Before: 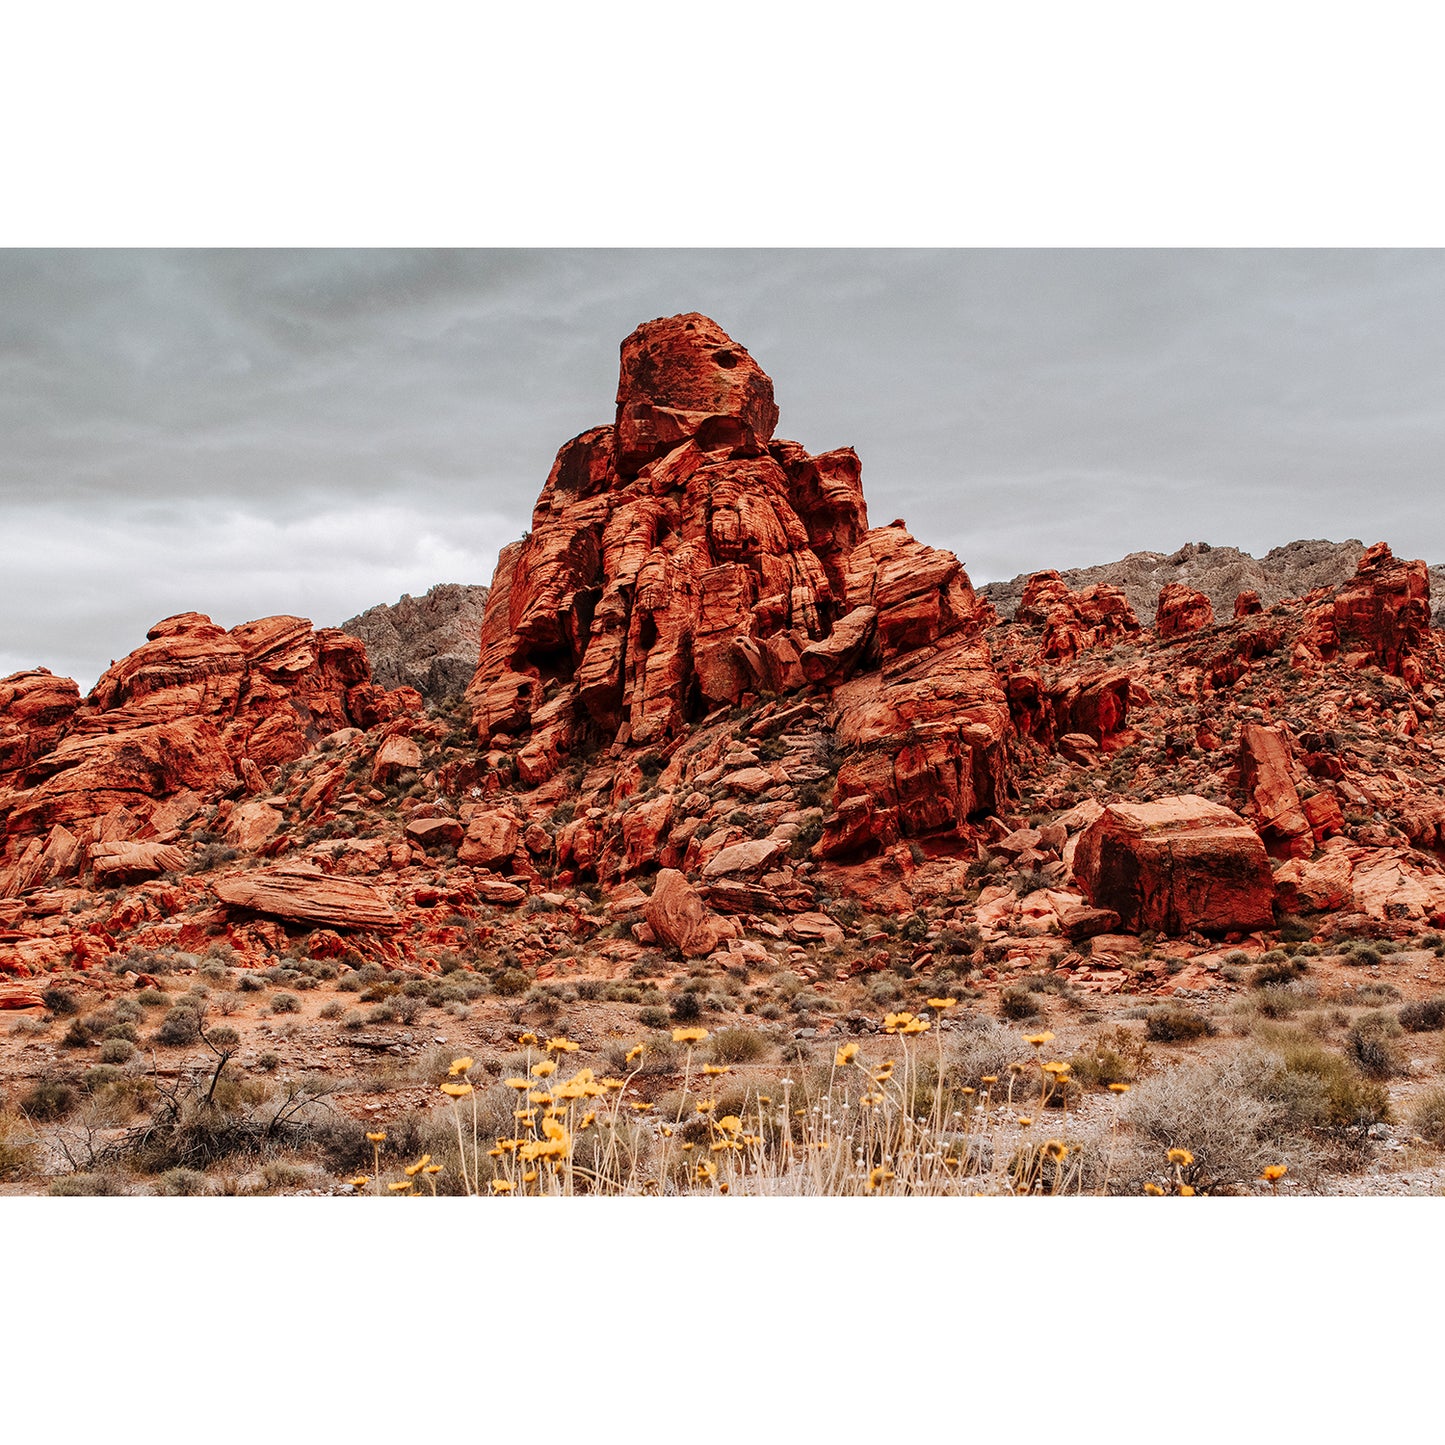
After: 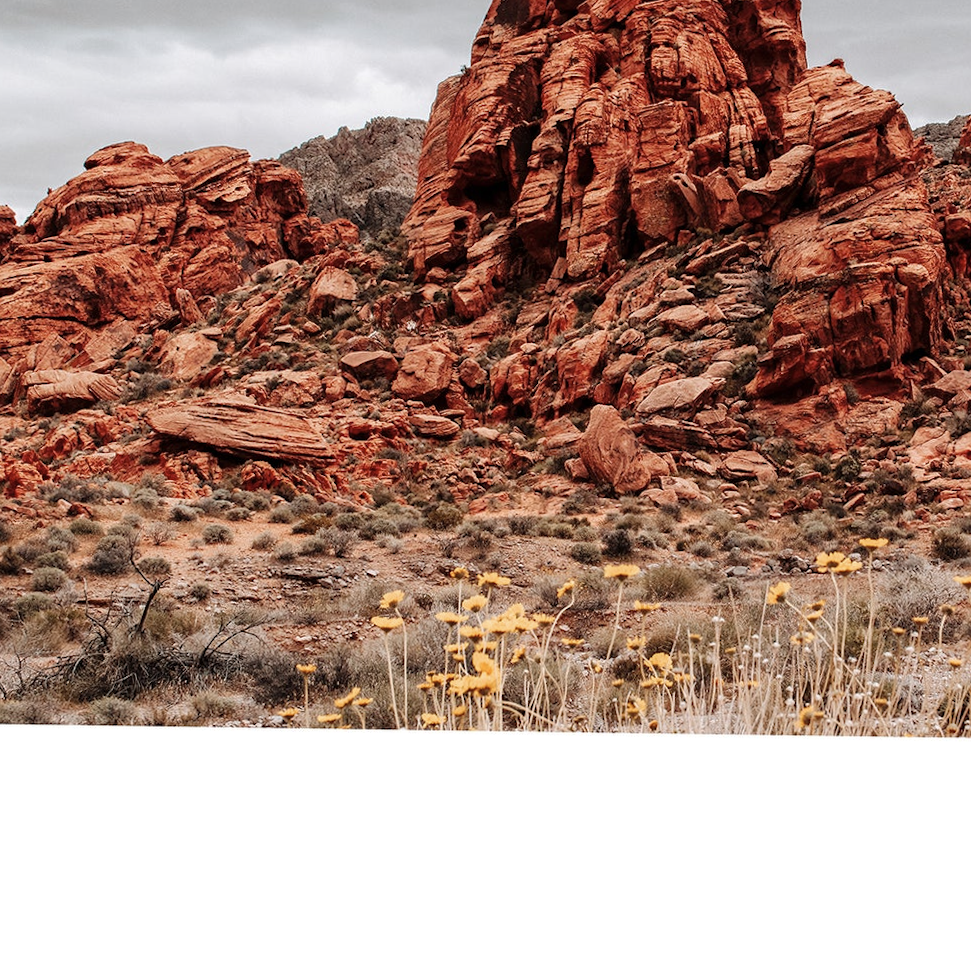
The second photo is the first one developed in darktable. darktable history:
crop and rotate: angle -0.82°, left 3.85%, top 31.828%, right 27.992%
color zones: curves: ch0 [(0, 0.5) (0.143, 0.5) (0.286, 0.5) (0.429, 0.504) (0.571, 0.5) (0.714, 0.509) (0.857, 0.5) (1, 0.5)]; ch1 [(0, 0.425) (0.143, 0.425) (0.286, 0.375) (0.429, 0.405) (0.571, 0.5) (0.714, 0.47) (0.857, 0.425) (1, 0.435)]; ch2 [(0, 0.5) (0.143, 0.5) (0.286, 0.5) (0.429, 0.517) (0.571, 0.5) (0.714, 0.51) (0.857, 0.5) (1, 0.5)]
